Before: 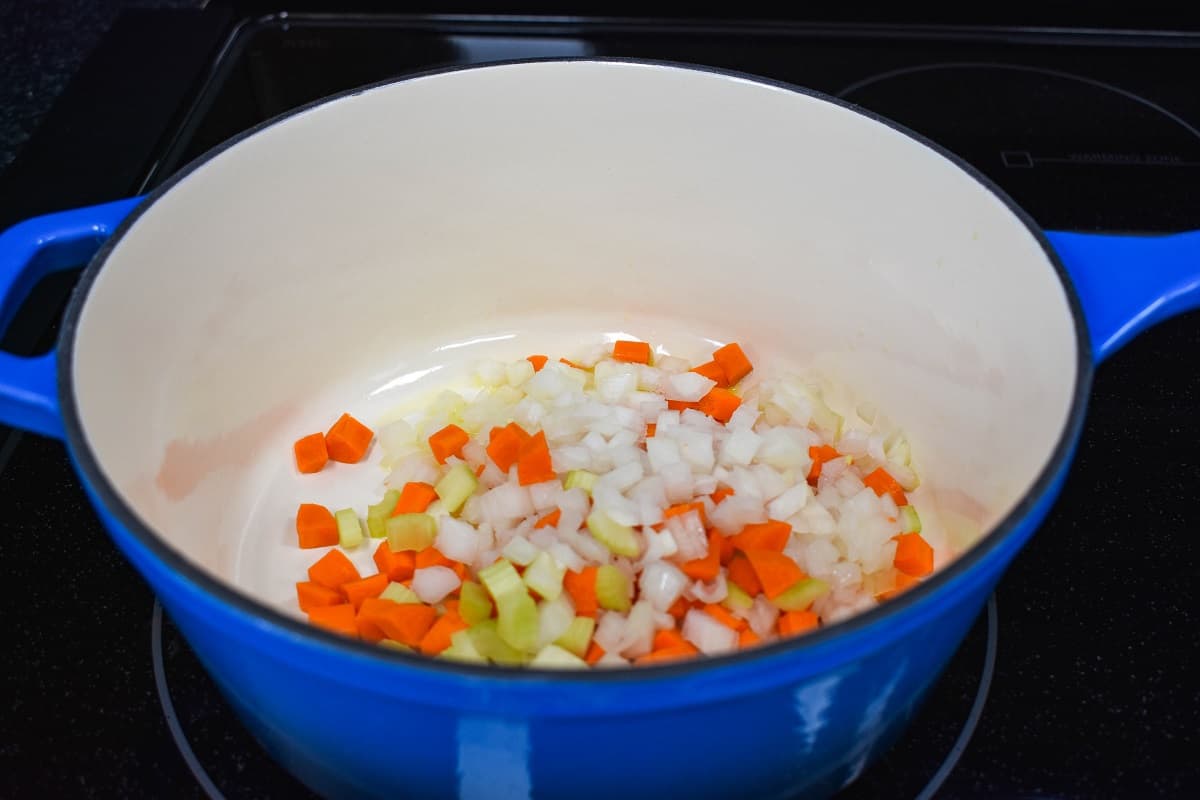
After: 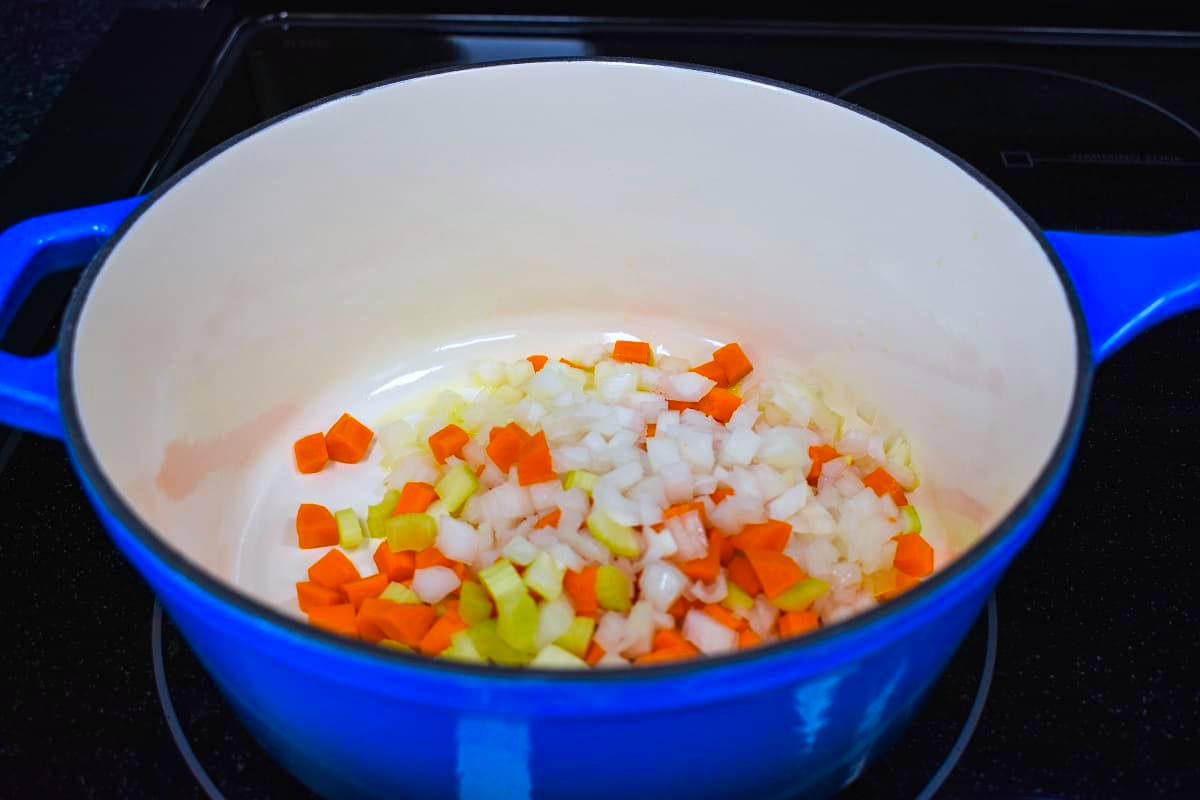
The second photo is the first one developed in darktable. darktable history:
white balance: red 0.974, blue 1.044
color balance rgb: linear chroma grading › global chroma 9.31%, global vibrance 41.49%
